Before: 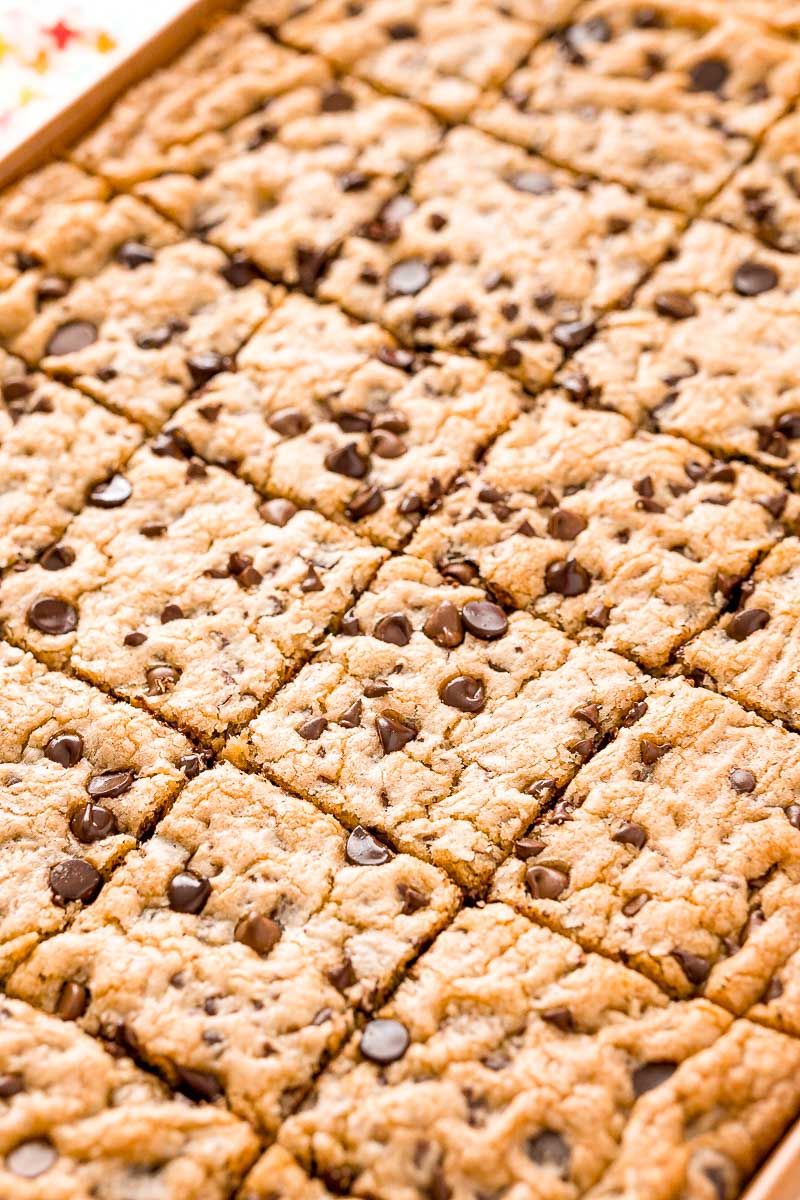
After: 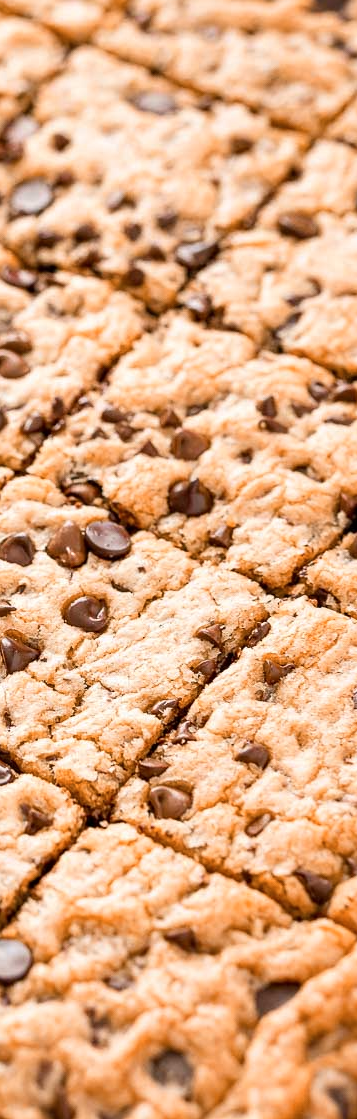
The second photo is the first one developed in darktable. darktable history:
crop: left 47.204%, top 6.674%, right 7.916%
color zones: curves: ch2 [(0, 0.5) (0.143, 0.5) (0.286, 0.416) (0.429, 0.5) (0.571, 0.5) (0.714, 0.5) (0.857, 0.5) (1, 0.5)]
